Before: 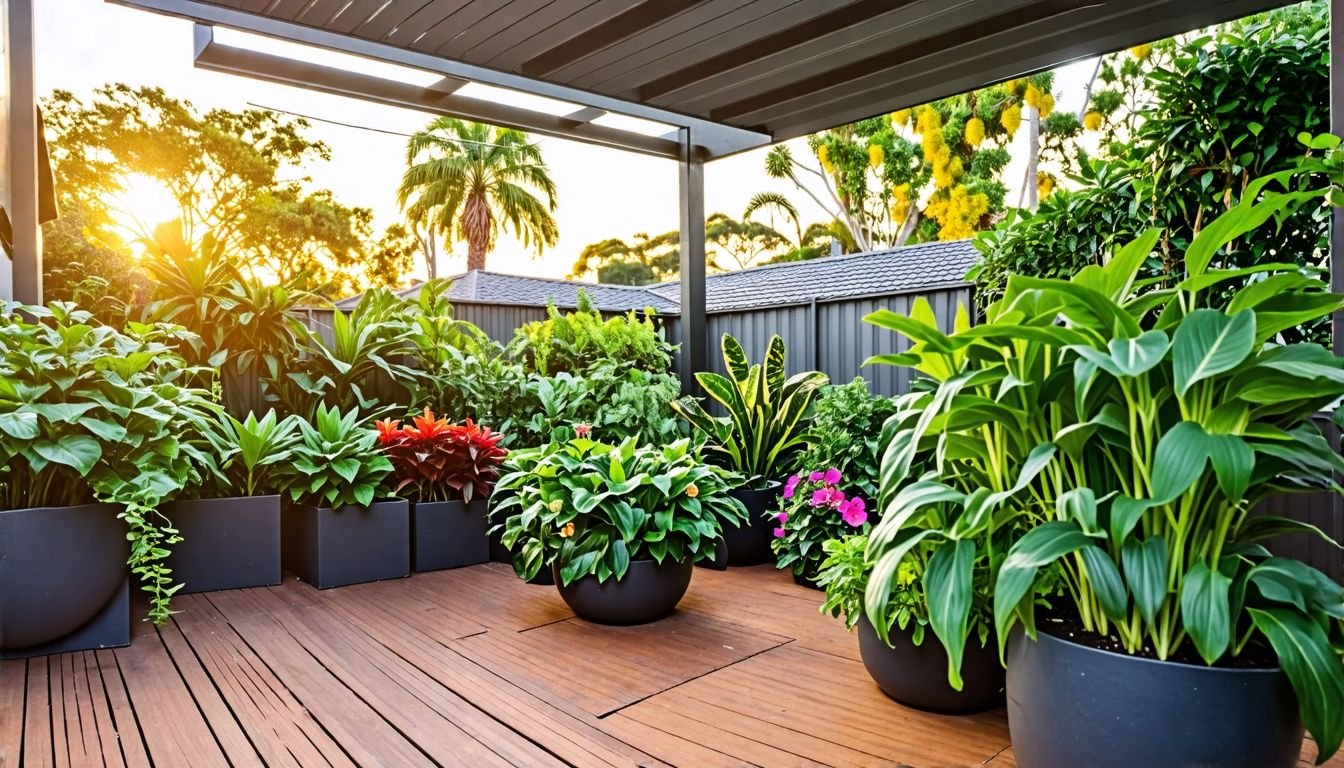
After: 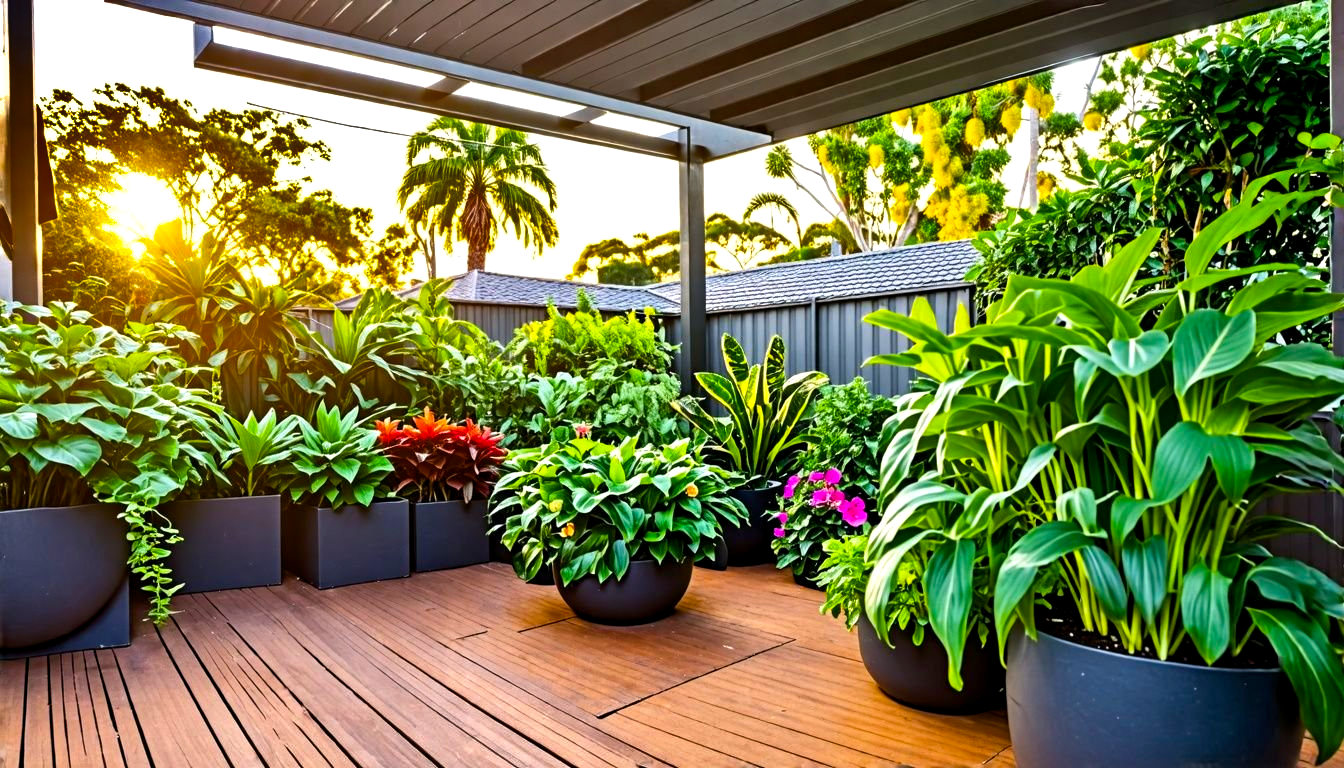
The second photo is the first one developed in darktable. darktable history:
color balance rgb: global offset › luminance -0.265%, perceptual saturation grading › global saturation 25.576%, perceptual brilliance grading › highlights 9.633%, perceptual brilliance grading › mid-tones 4.723%, global vibrance 20%
shadows and highlights: shadows 24.17, highlights -78.88, soften with gaussian
